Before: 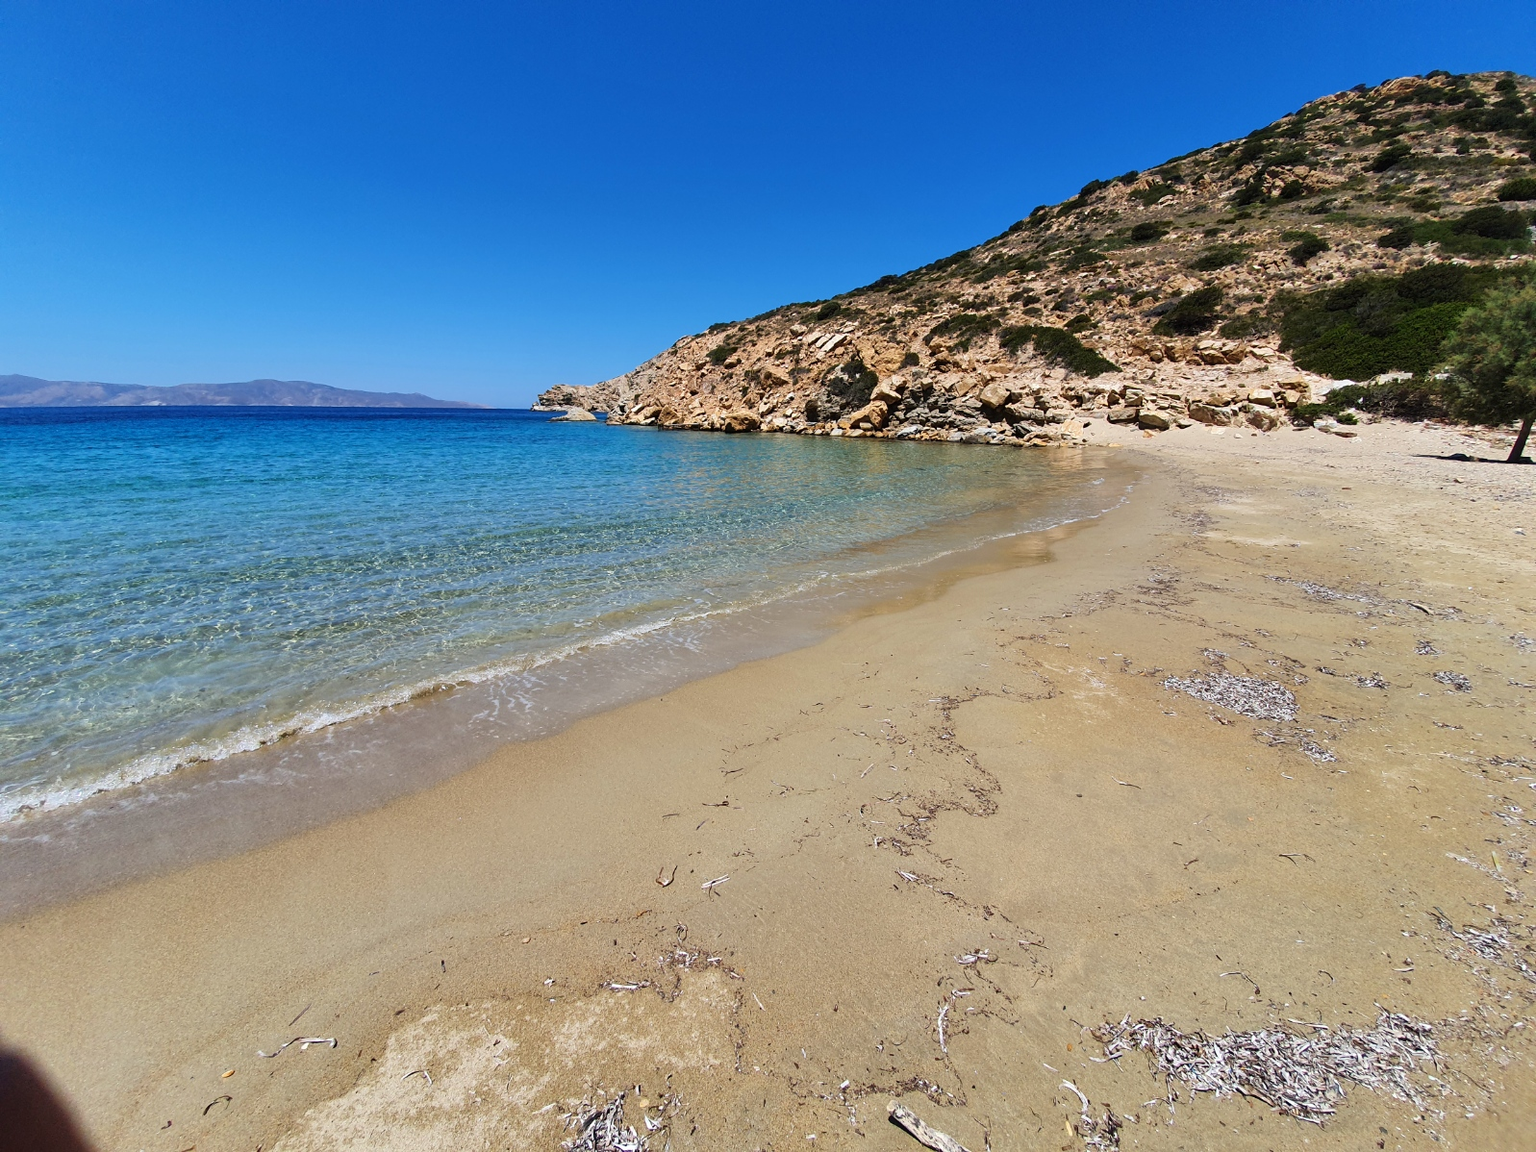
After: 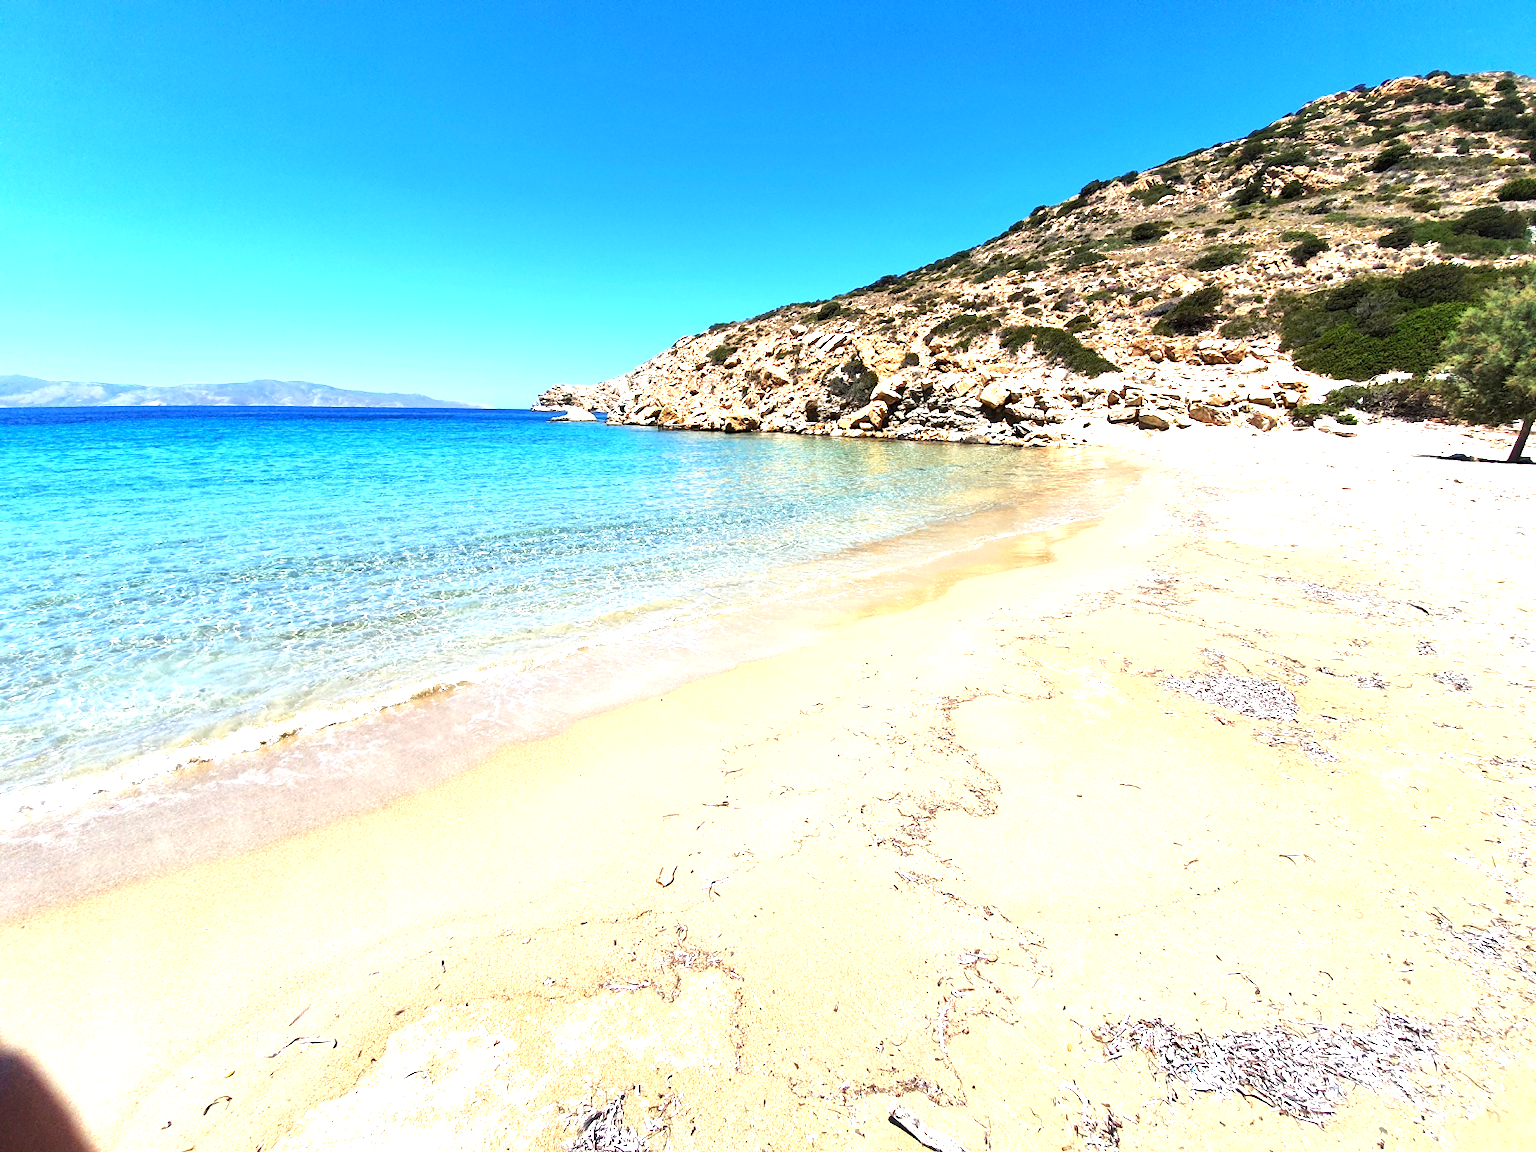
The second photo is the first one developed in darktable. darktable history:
tone equalizer: -8 EV -0.788 EV, -7 EV -0.721 EV, -6 EV -0.629 EV, -5 EV -0.363 EV, -3 EV 0.393 EV, -2 EV 0.6 EV, -1 EV 0.7 EV, +0 EV 0.772 EV, smoothing diameter 24.92%, edges refinement/feathering 7.73, preserve details guided filter
exposure: black level correction 0.002, exposure 1 EV, compensate highlight preservation false
